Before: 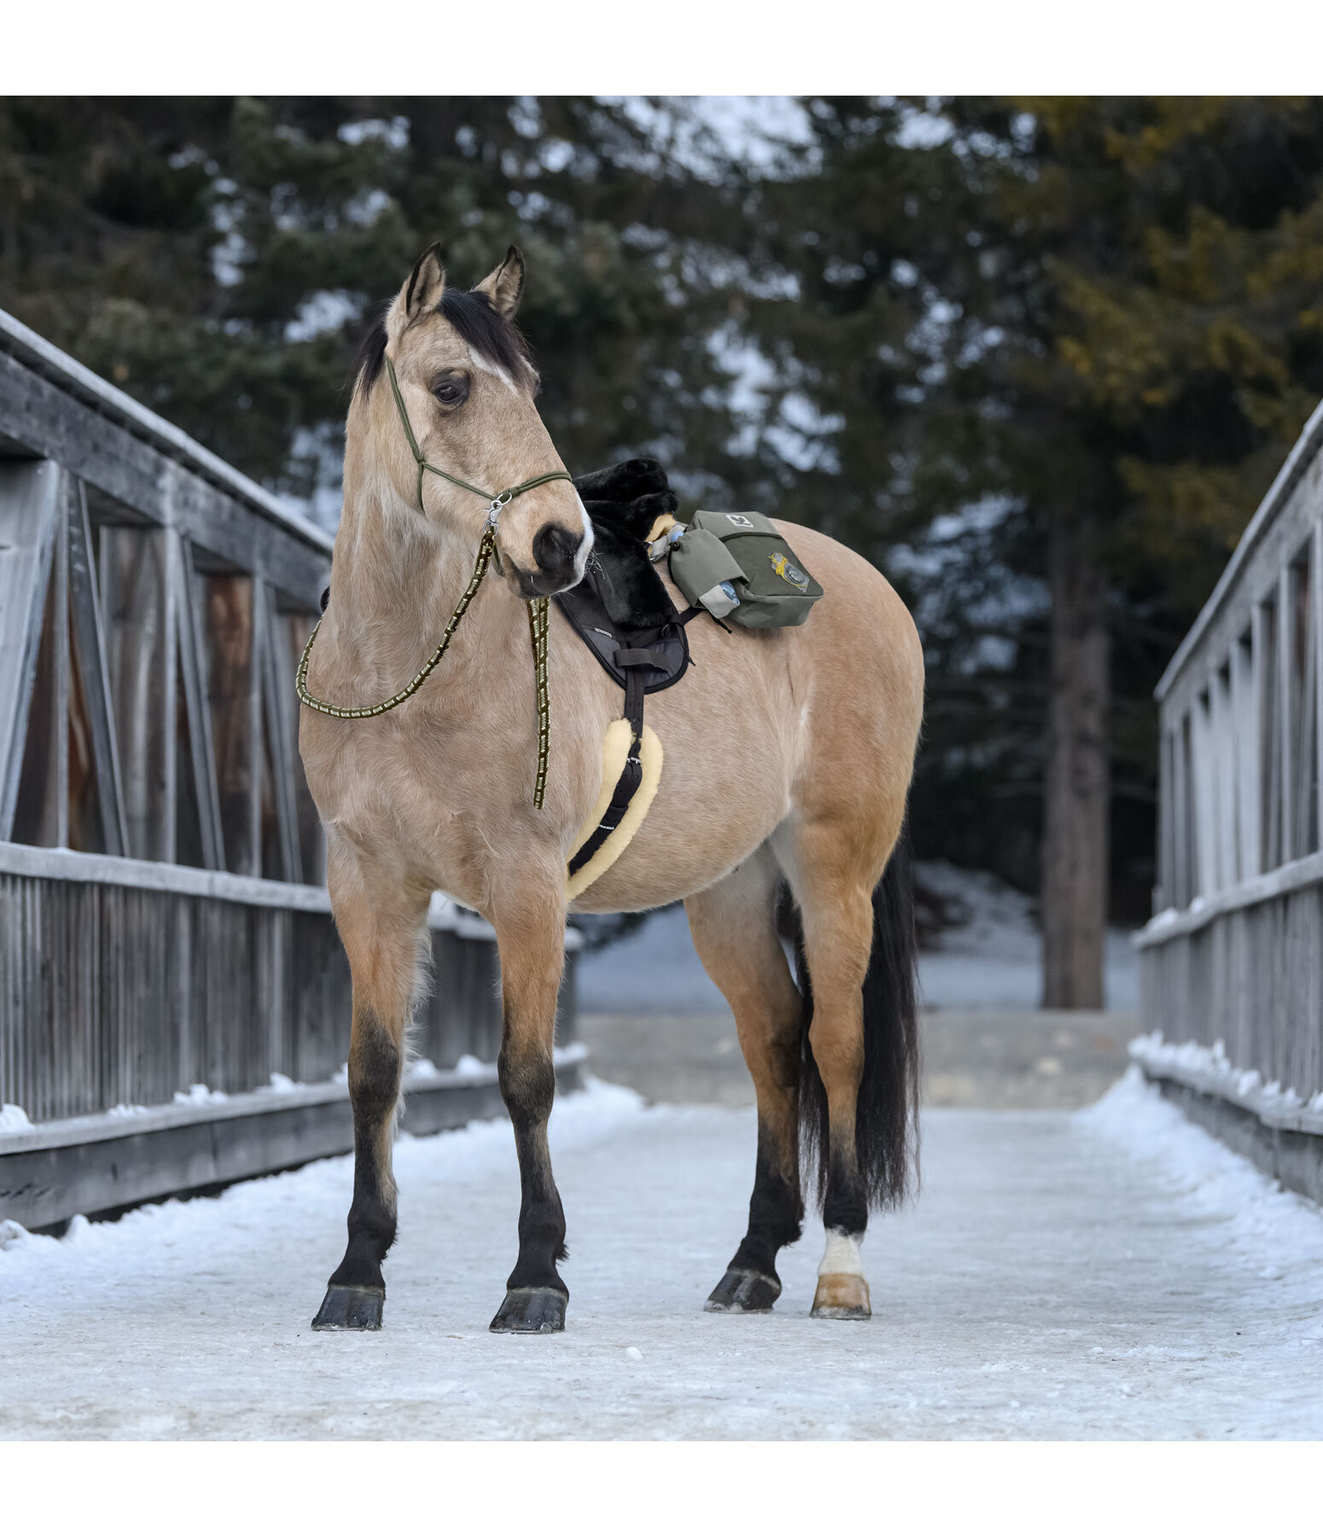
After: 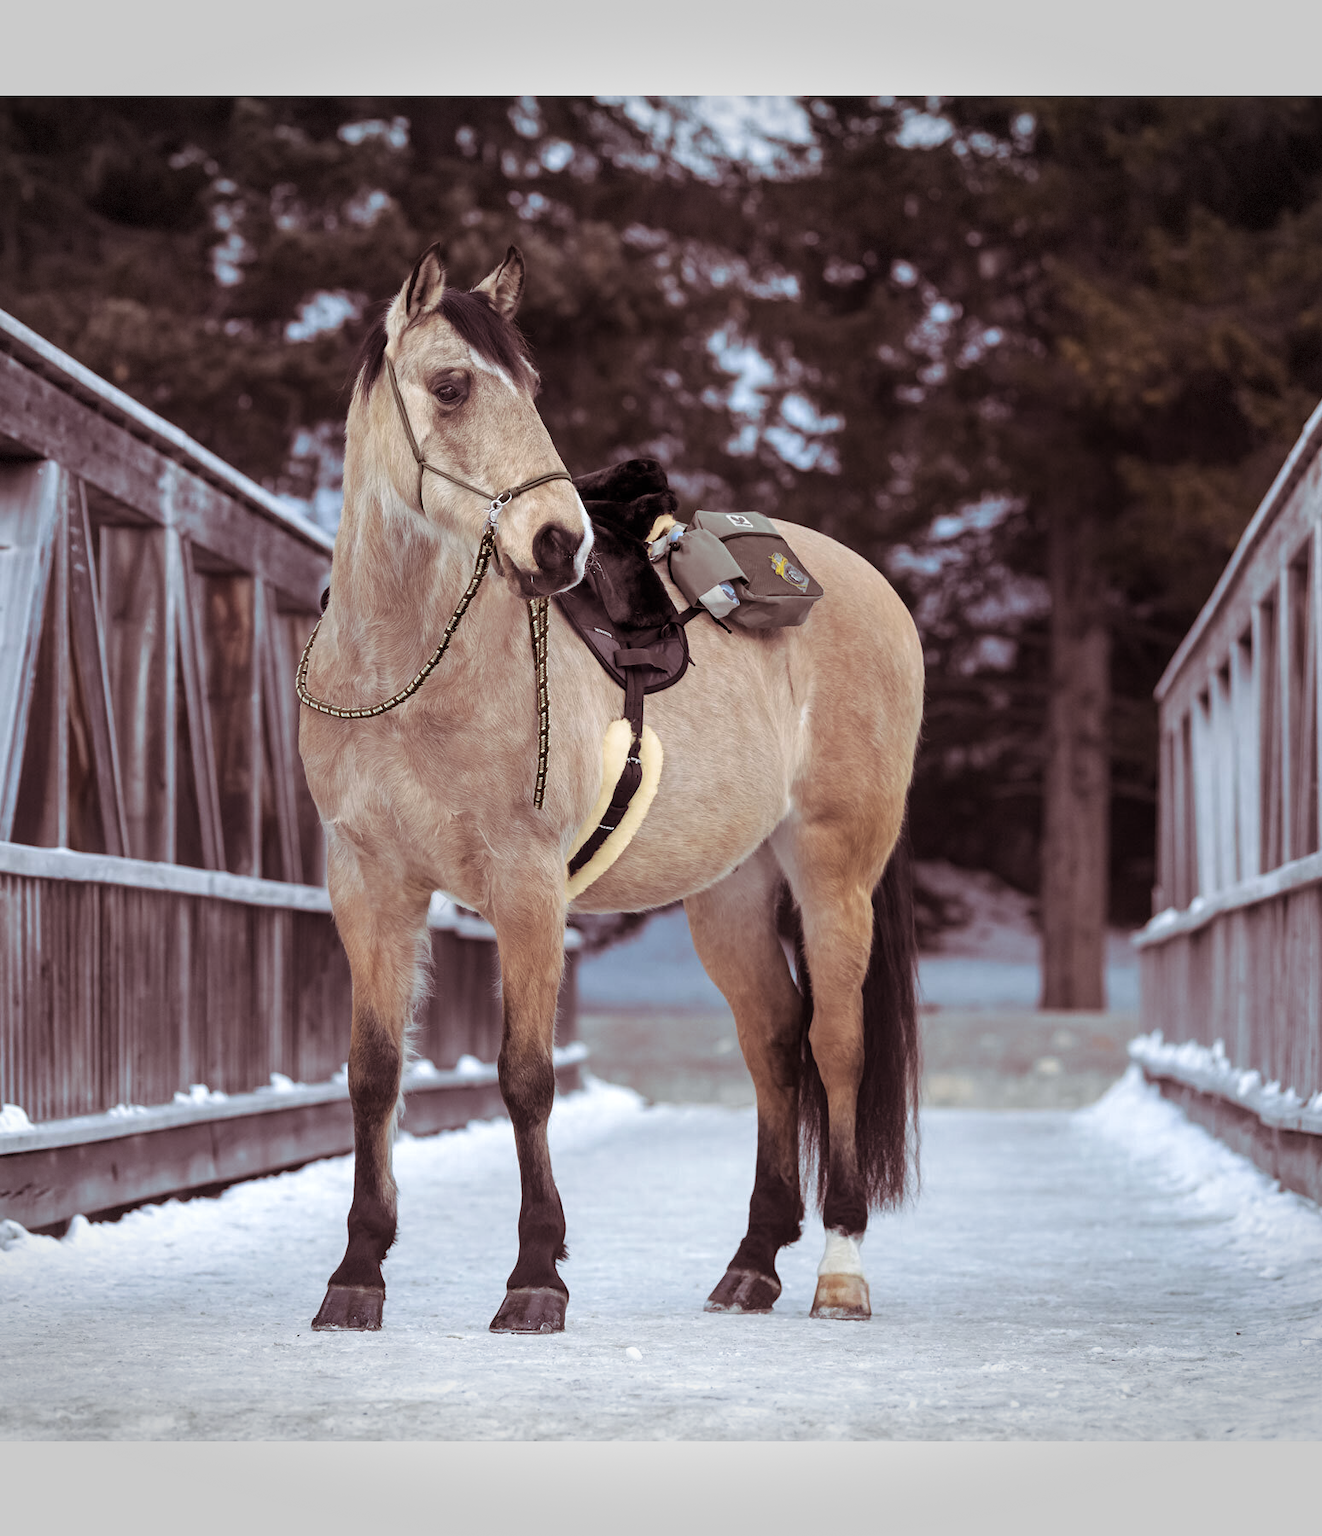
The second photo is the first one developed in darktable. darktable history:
exposure: exposure 0.207 EV, compensate highlight preservation false
split-toning: shadows › saturation 0.41, highlights › saturation 0, compress 33.55%
vignetting: fall-off start 100%, brightness -0.406, saturation -0.3, width/height ratio 1.324, dithering 8-bit output, unbound false
